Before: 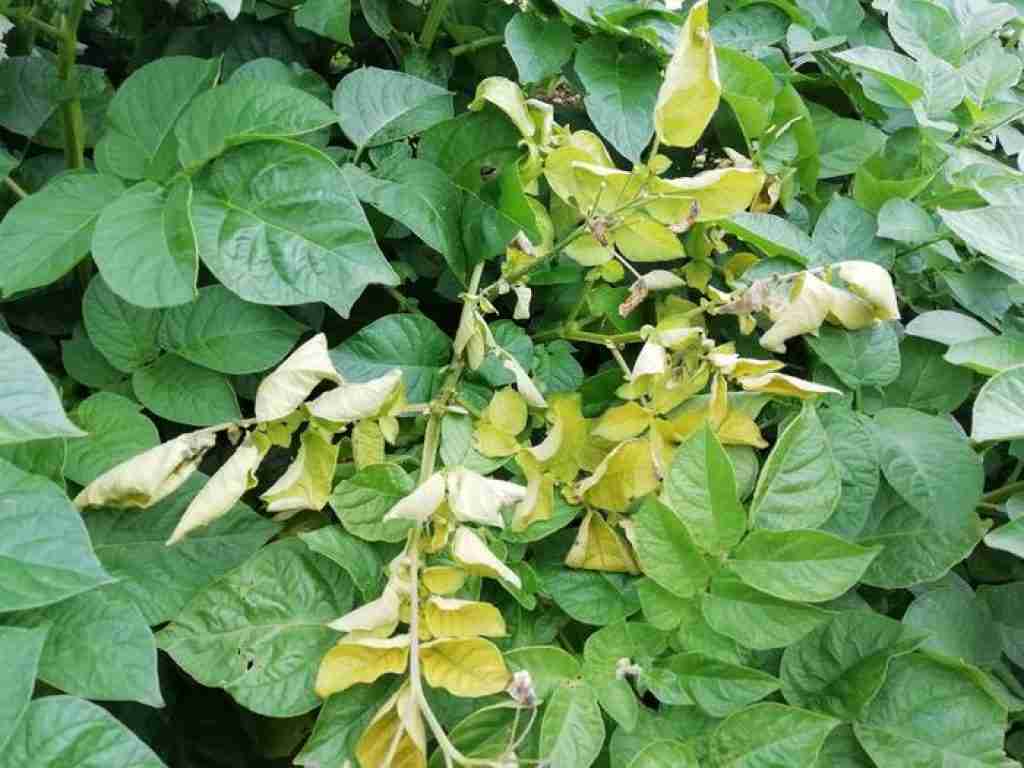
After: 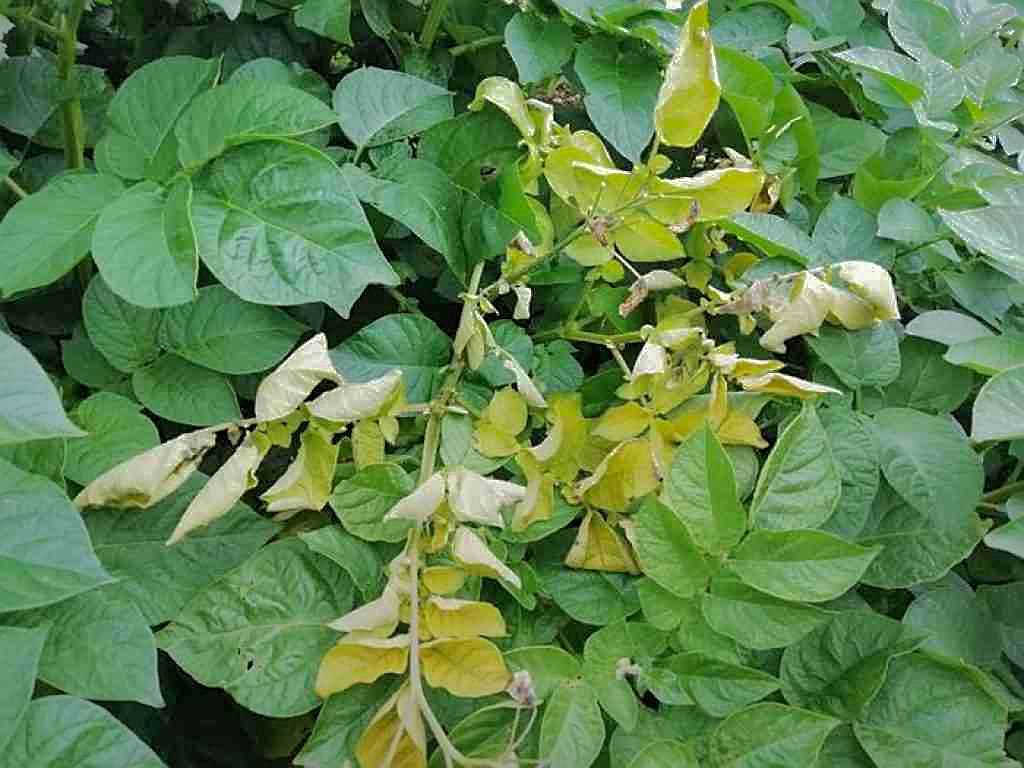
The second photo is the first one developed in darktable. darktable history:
graduated density: rotation -180°, offset 27.42
shadows and highlights: shadows 38.43, highlights -74.54
sharpen: on, module defaults
